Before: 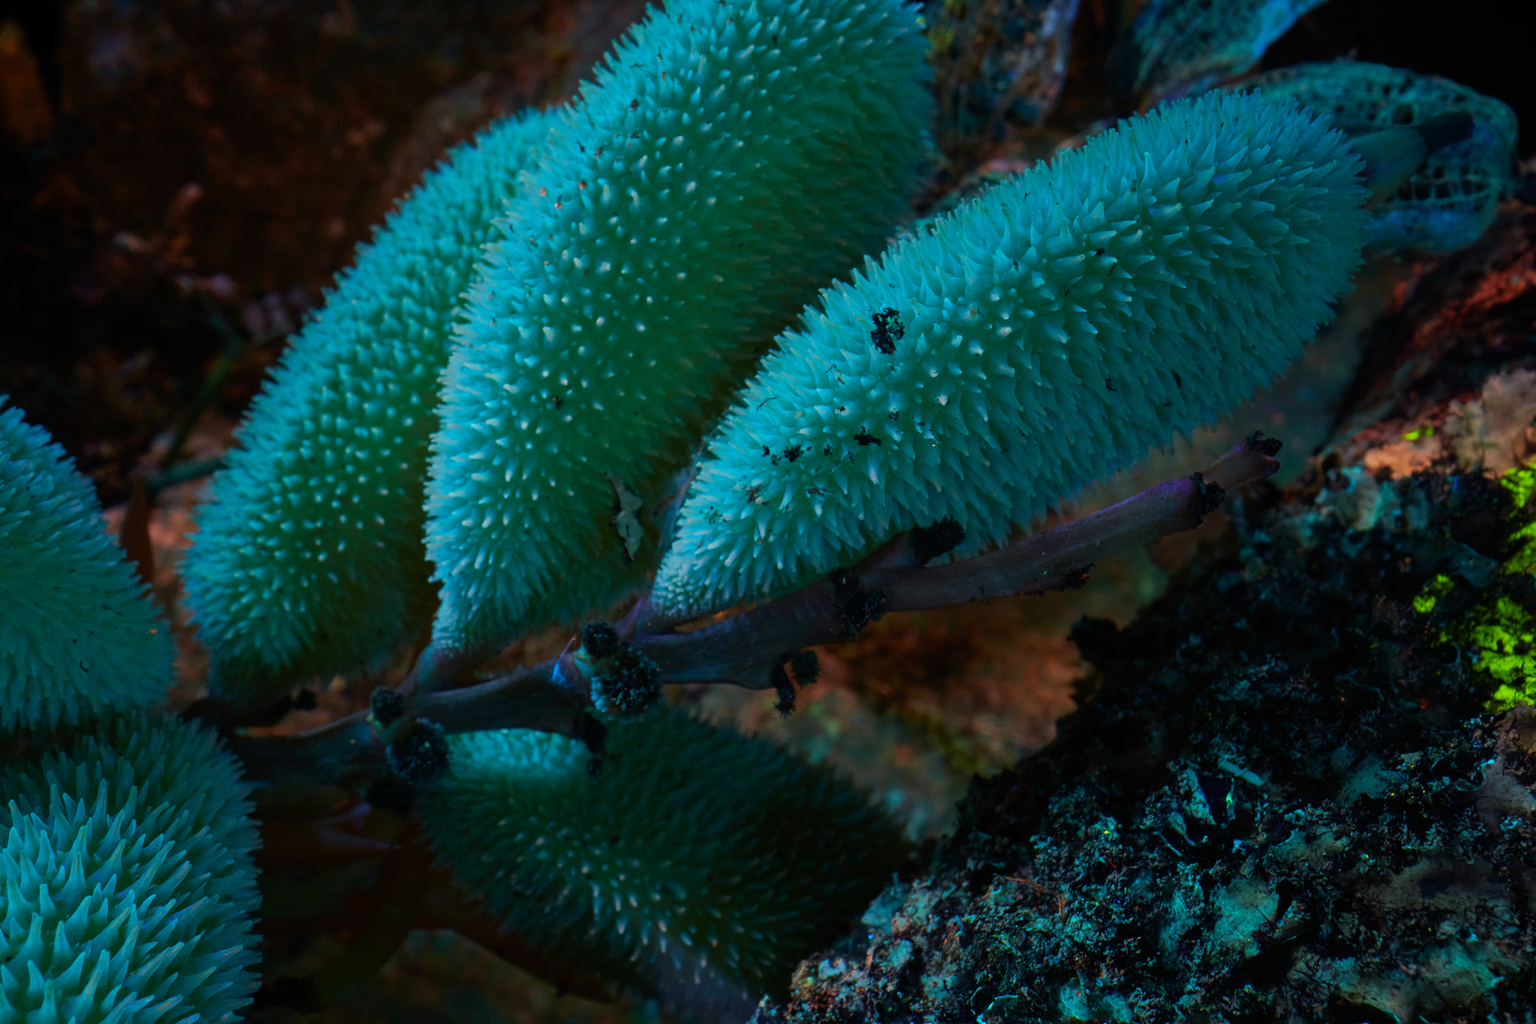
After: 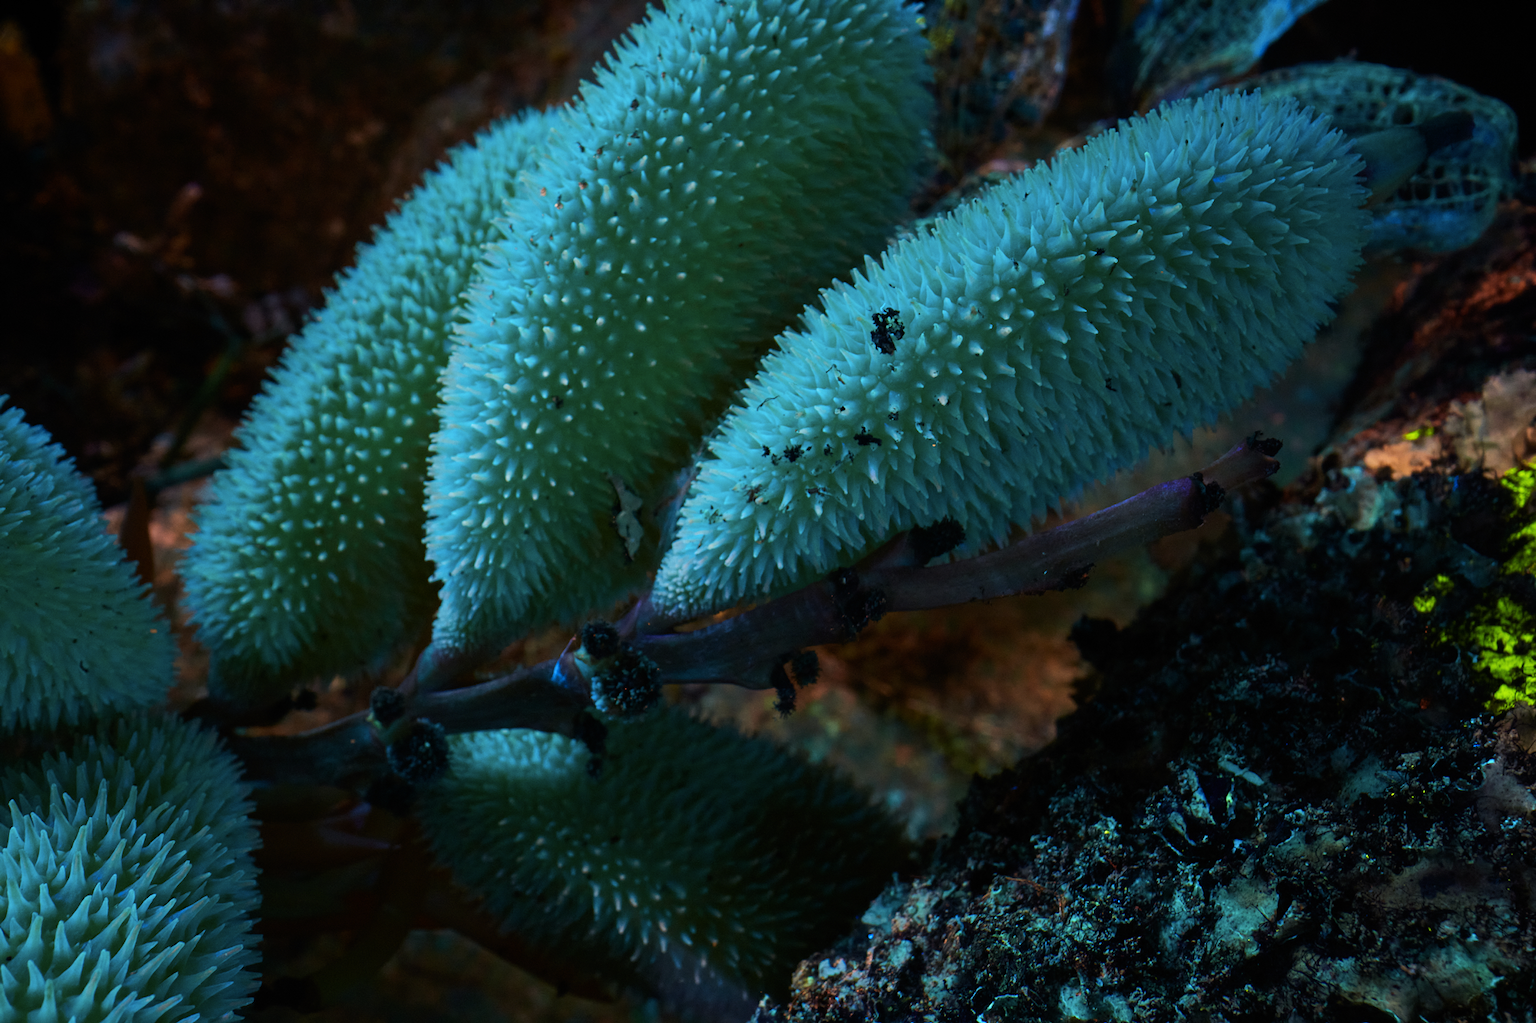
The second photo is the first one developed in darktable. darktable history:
tone equalizer: -8 EV -0.417 EV, -7 EV -0.389 EV, -6 EV -0.333 EV, -5 EV -0.222 EV, -3 EV 0.222 EV, -2 EV 0.333 EV, -1 EV 0.389 EV, +0 EV 0.417 EV, edges refinement/feathering 500, mask exposure compensation -1.25 EV, preserve details no
color contrast: green-magenta contrast 0.81
